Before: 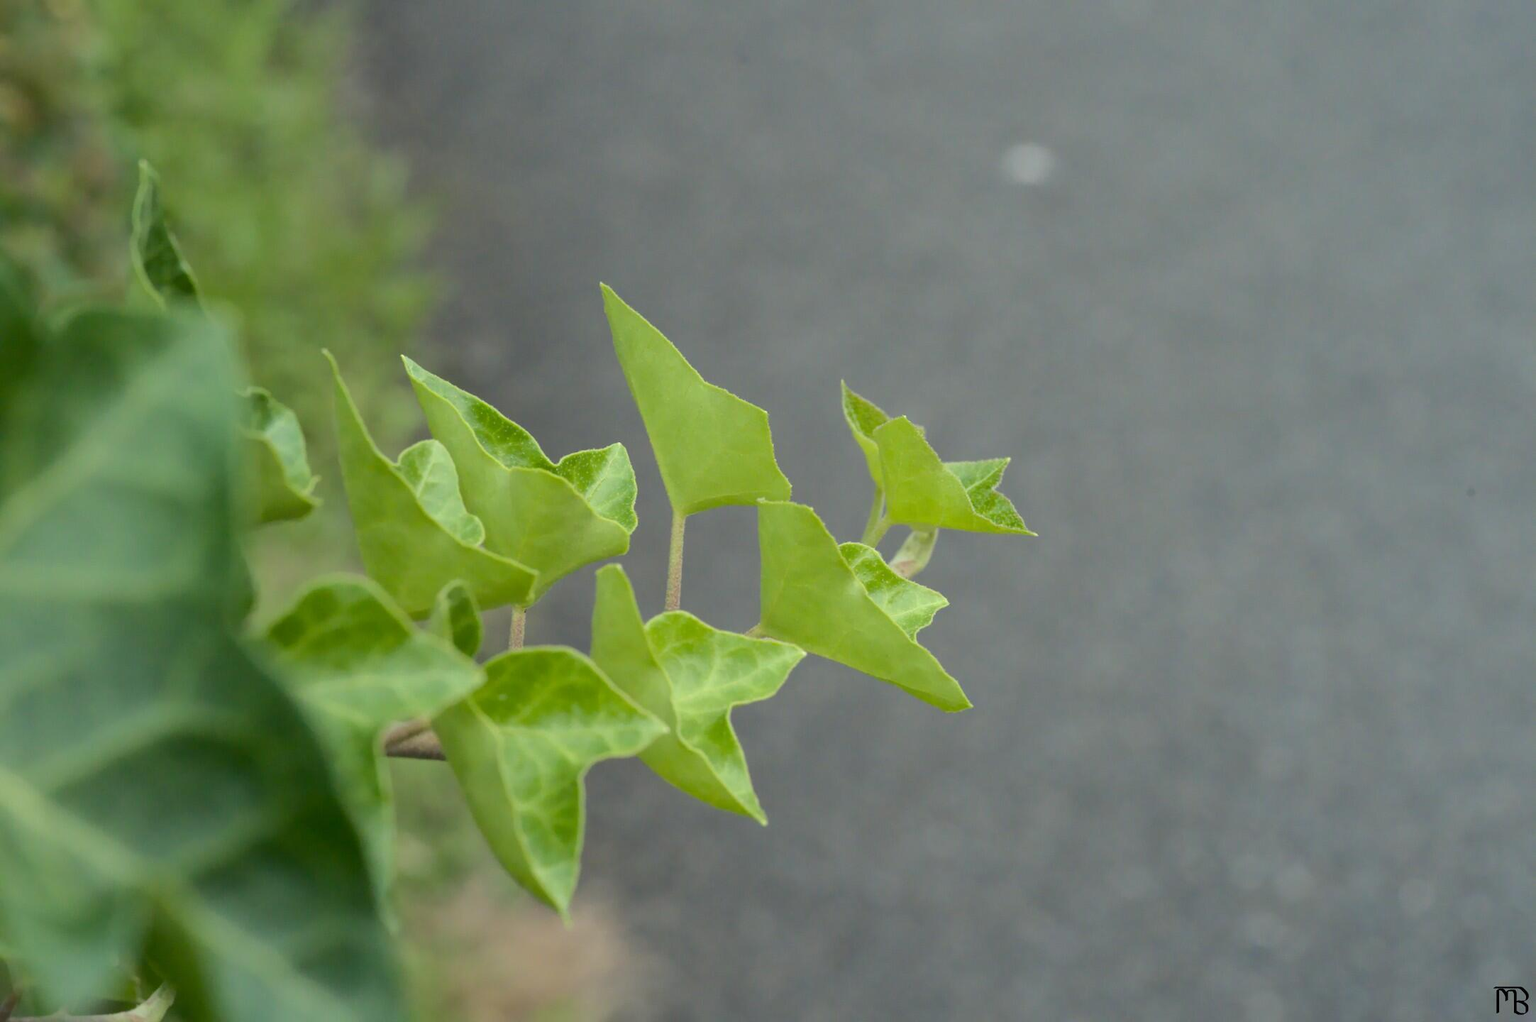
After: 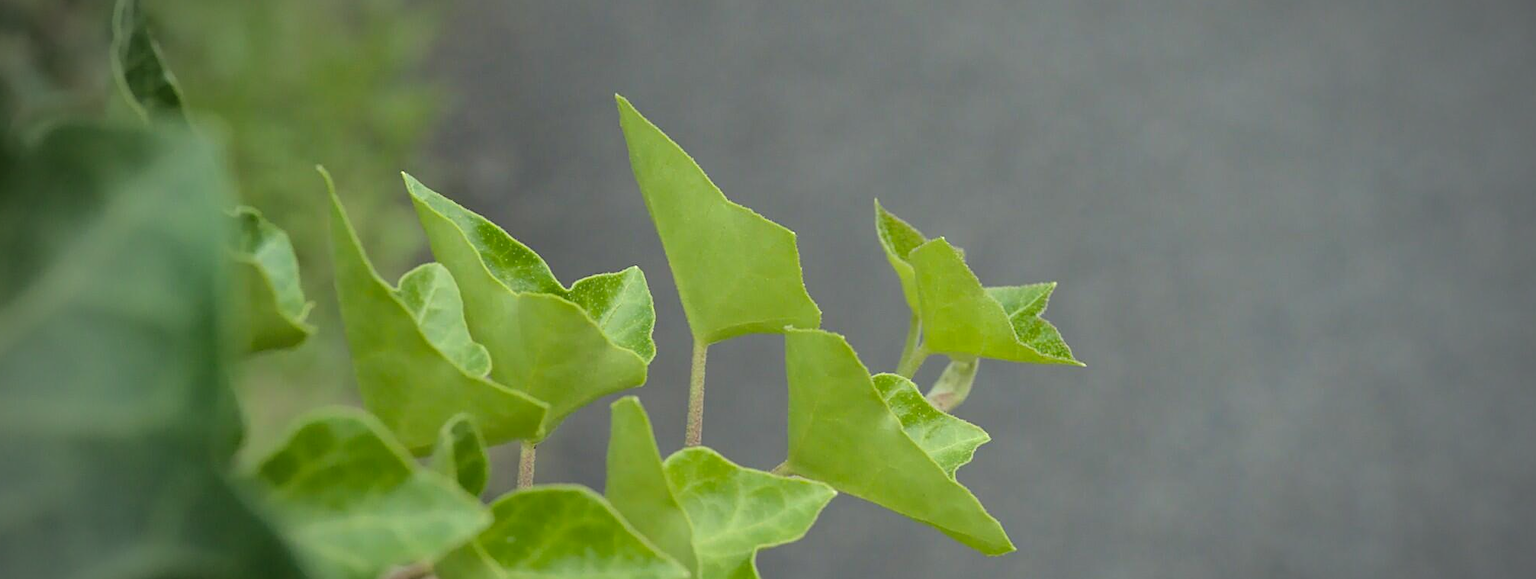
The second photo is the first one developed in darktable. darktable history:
crop: left 1.84%, top 19.122%, right 5.109%, bottom 28.073%
vignetting: fall-off start 70.45%, width/height ratio 1.333
sharpen: on, module defaults
shadows and highlights: shadows -20.6, white point adjustment -1.83, highlights -34.93
